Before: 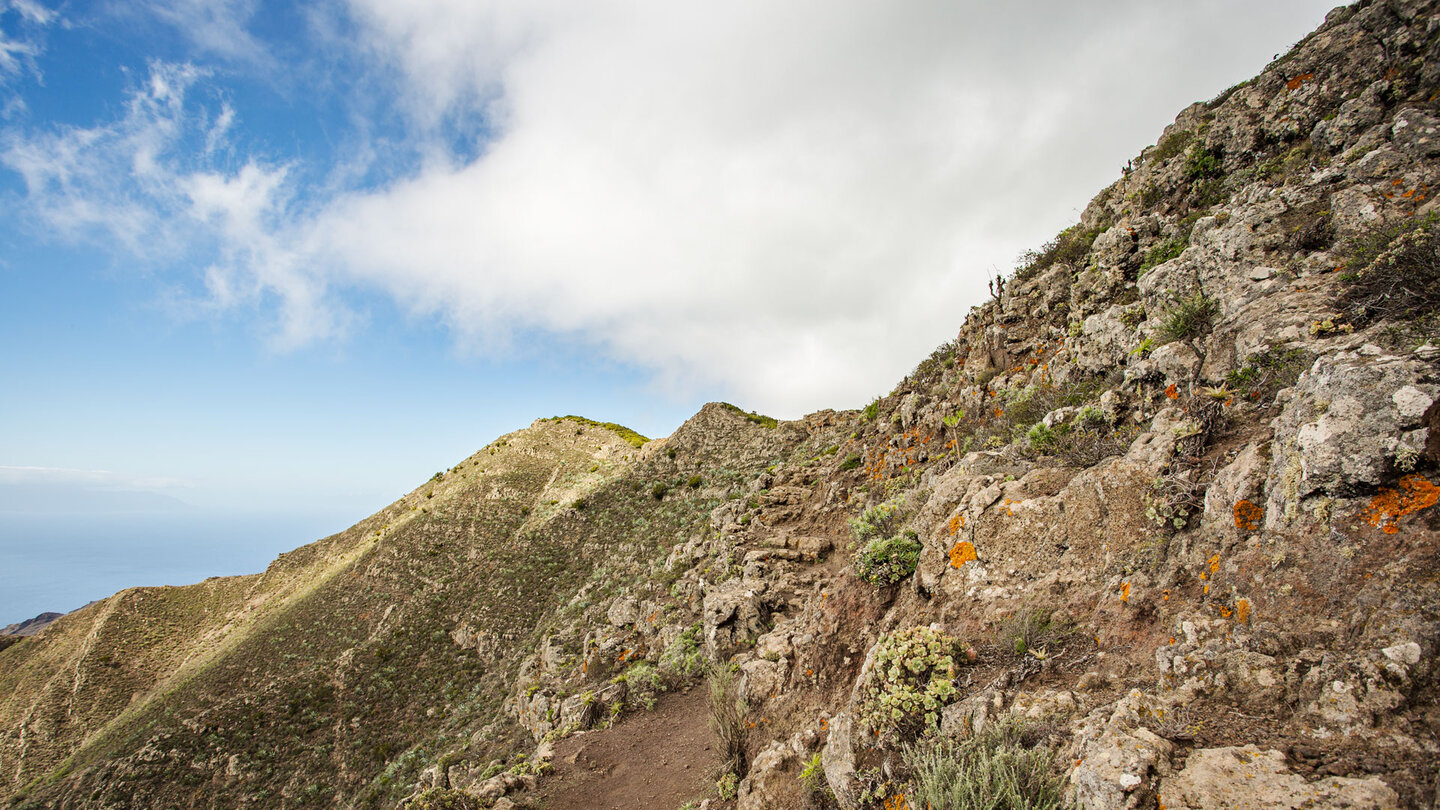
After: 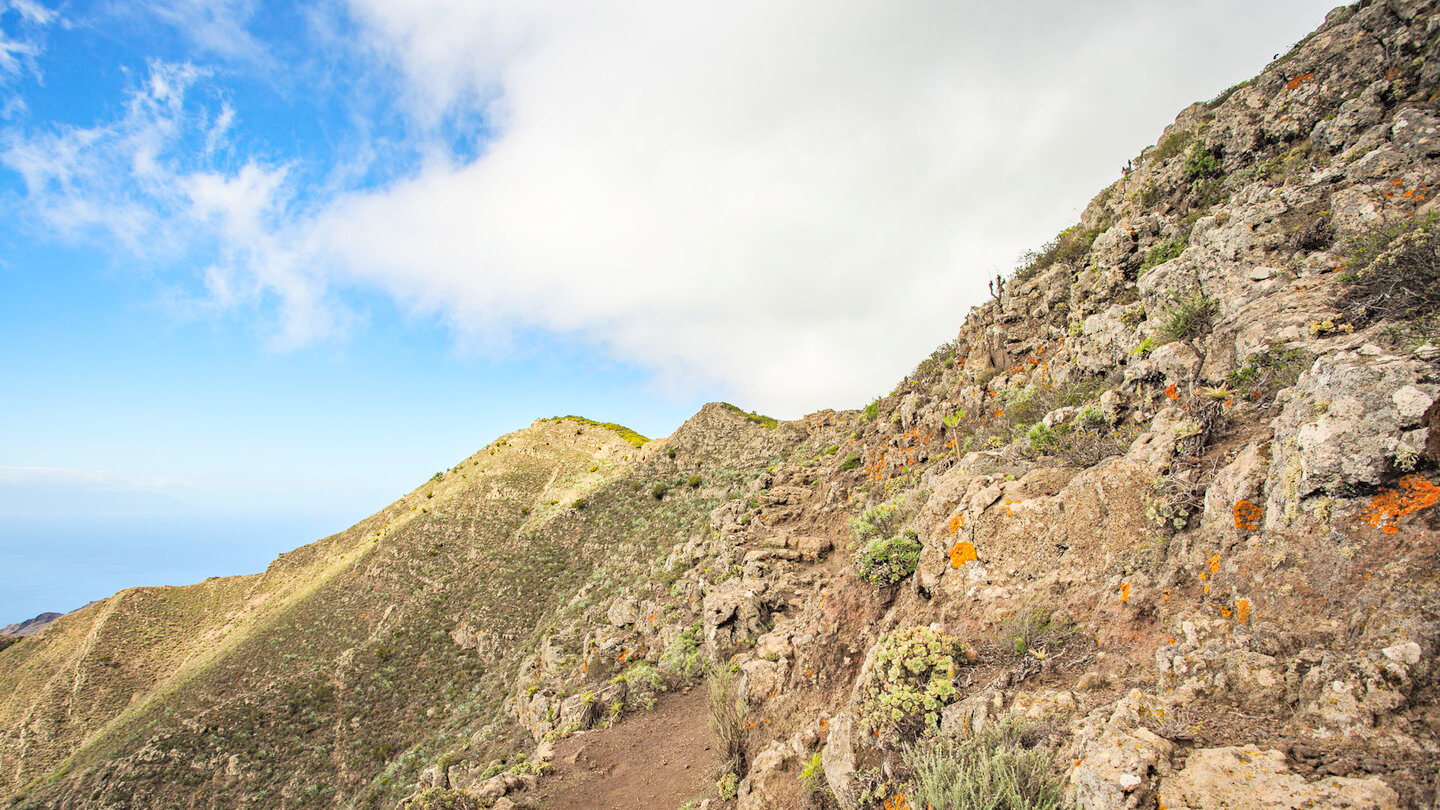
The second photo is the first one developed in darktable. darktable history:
haze removal: strength 0.29, distance 0.25, compatibility mode true, adaptive false
contrast brightness saturation: contrast 0.1, brightness 0.3, saturation 0.14
